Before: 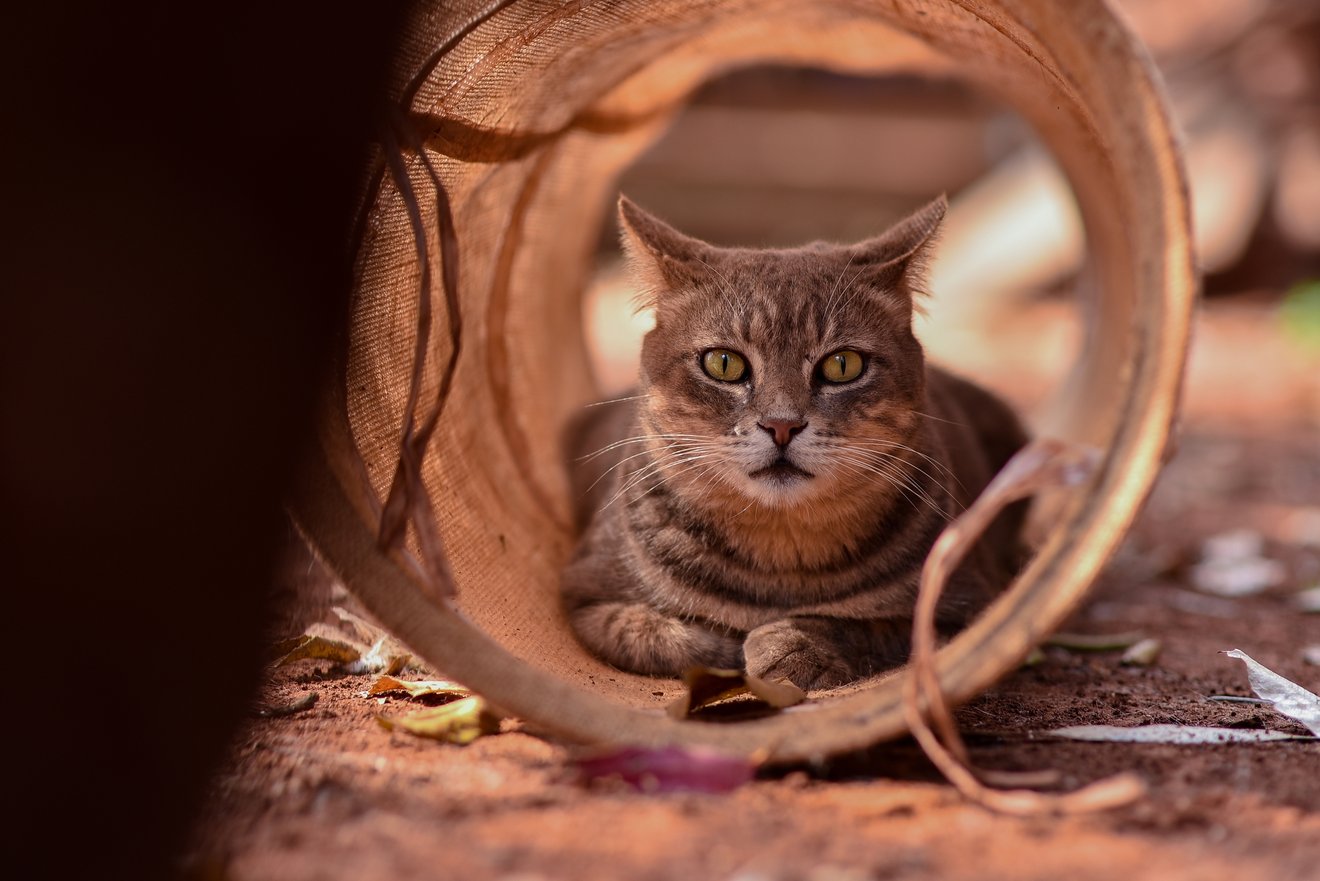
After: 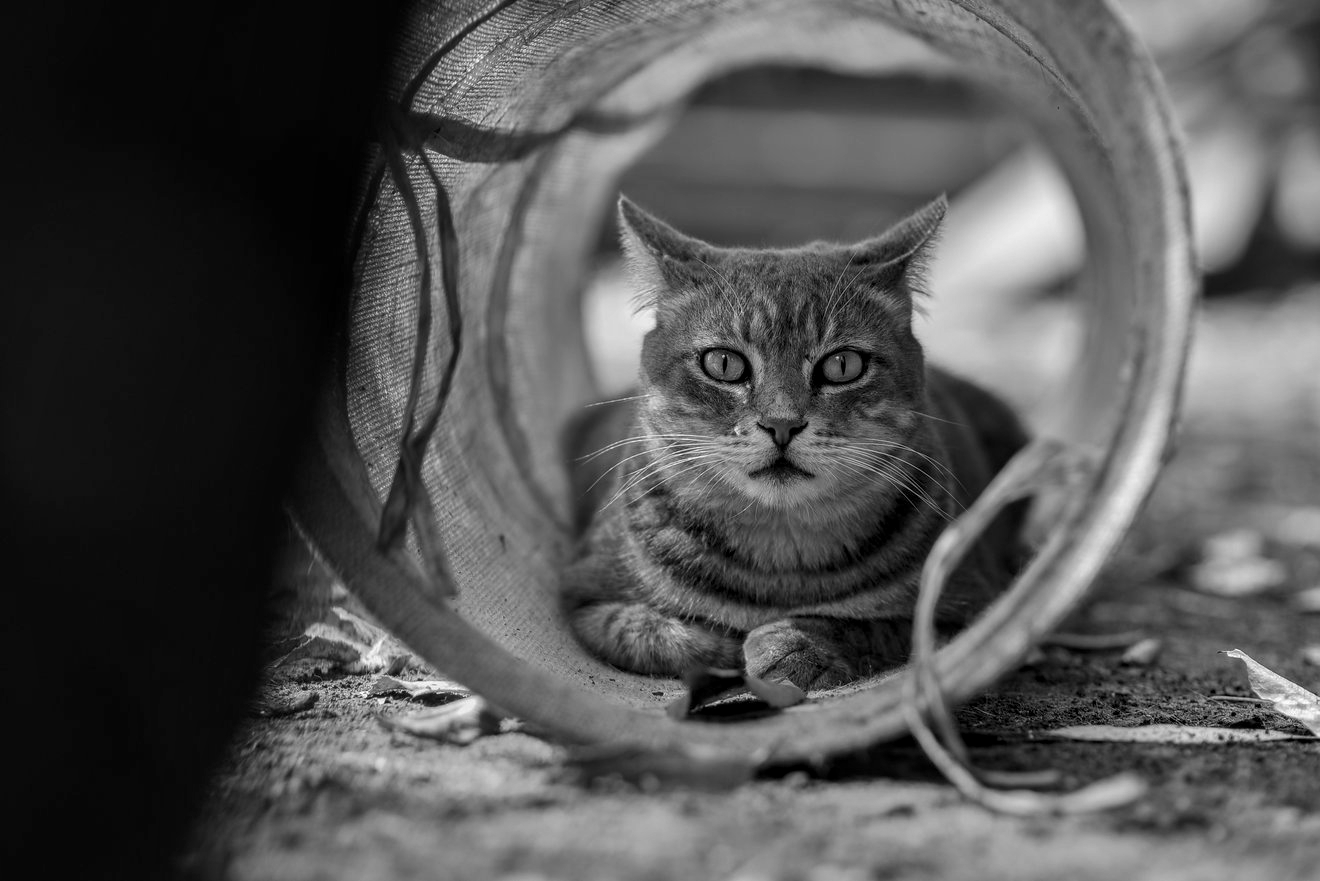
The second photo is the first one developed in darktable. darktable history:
local contrast: on, module defaults
monochrome: a 32, b 64, size 2.3, highlights 1
